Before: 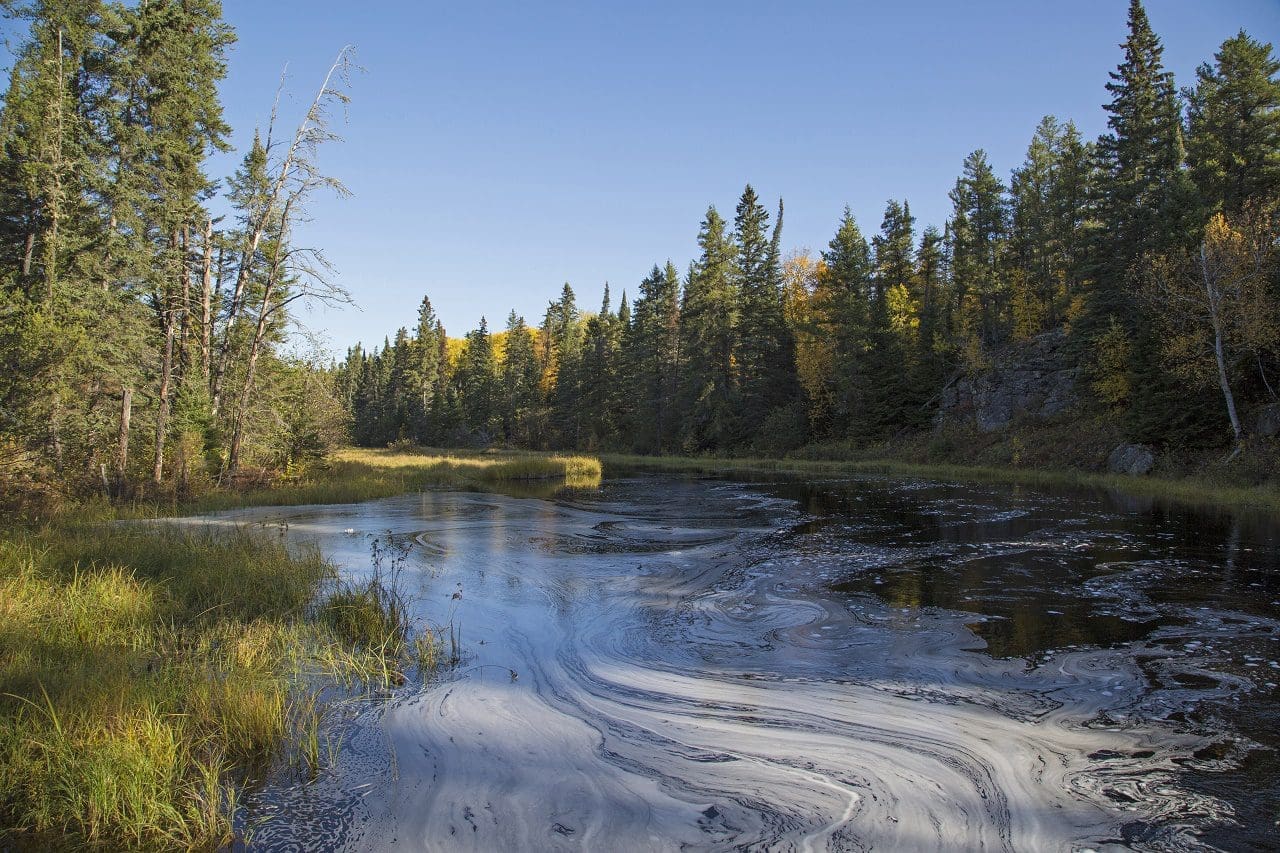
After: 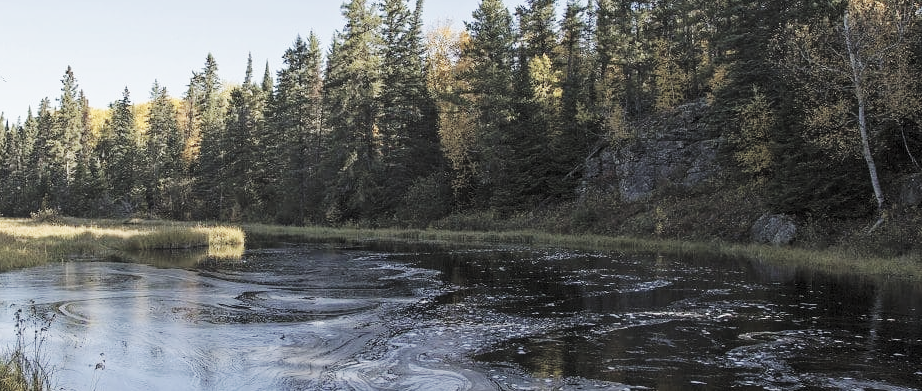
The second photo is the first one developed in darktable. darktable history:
base curve: curves: ch0 [(0, 0) (0.032, 0.025) (0.121, 0.166) (0.206, 0.329) (0.605, 0.79) (1, 1)], preserve colors none
crop and rotate: left 27.938%, top 27.046%, bottom 27.046%
contrast brightness saturation: brightness 0.18, saturation -0.5
